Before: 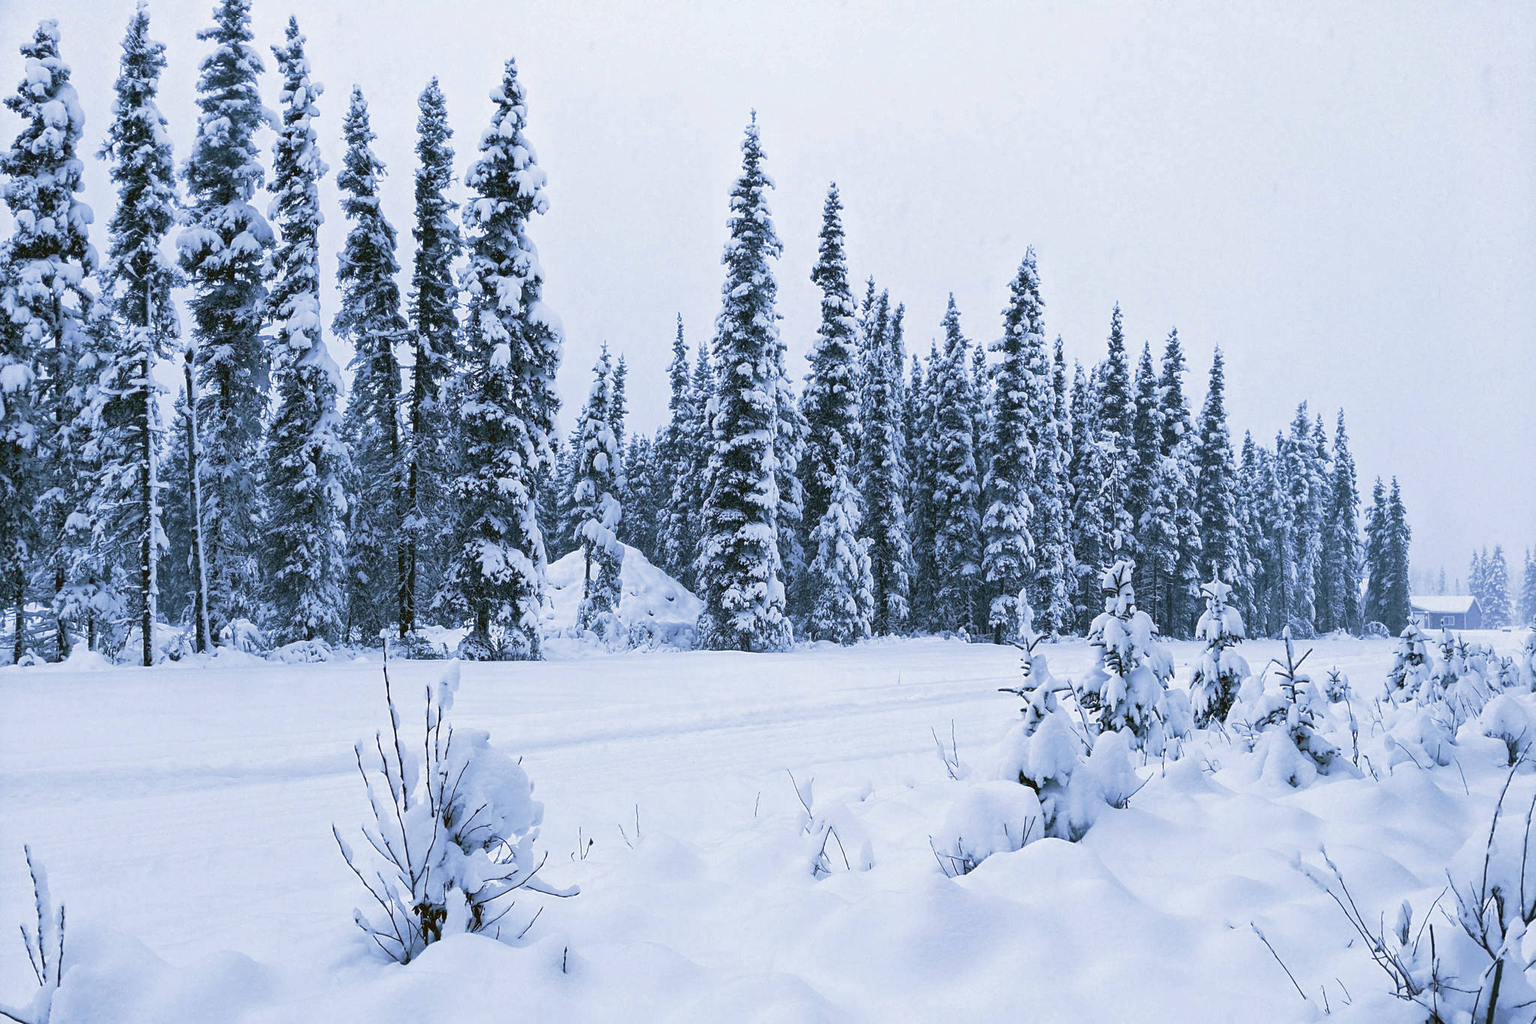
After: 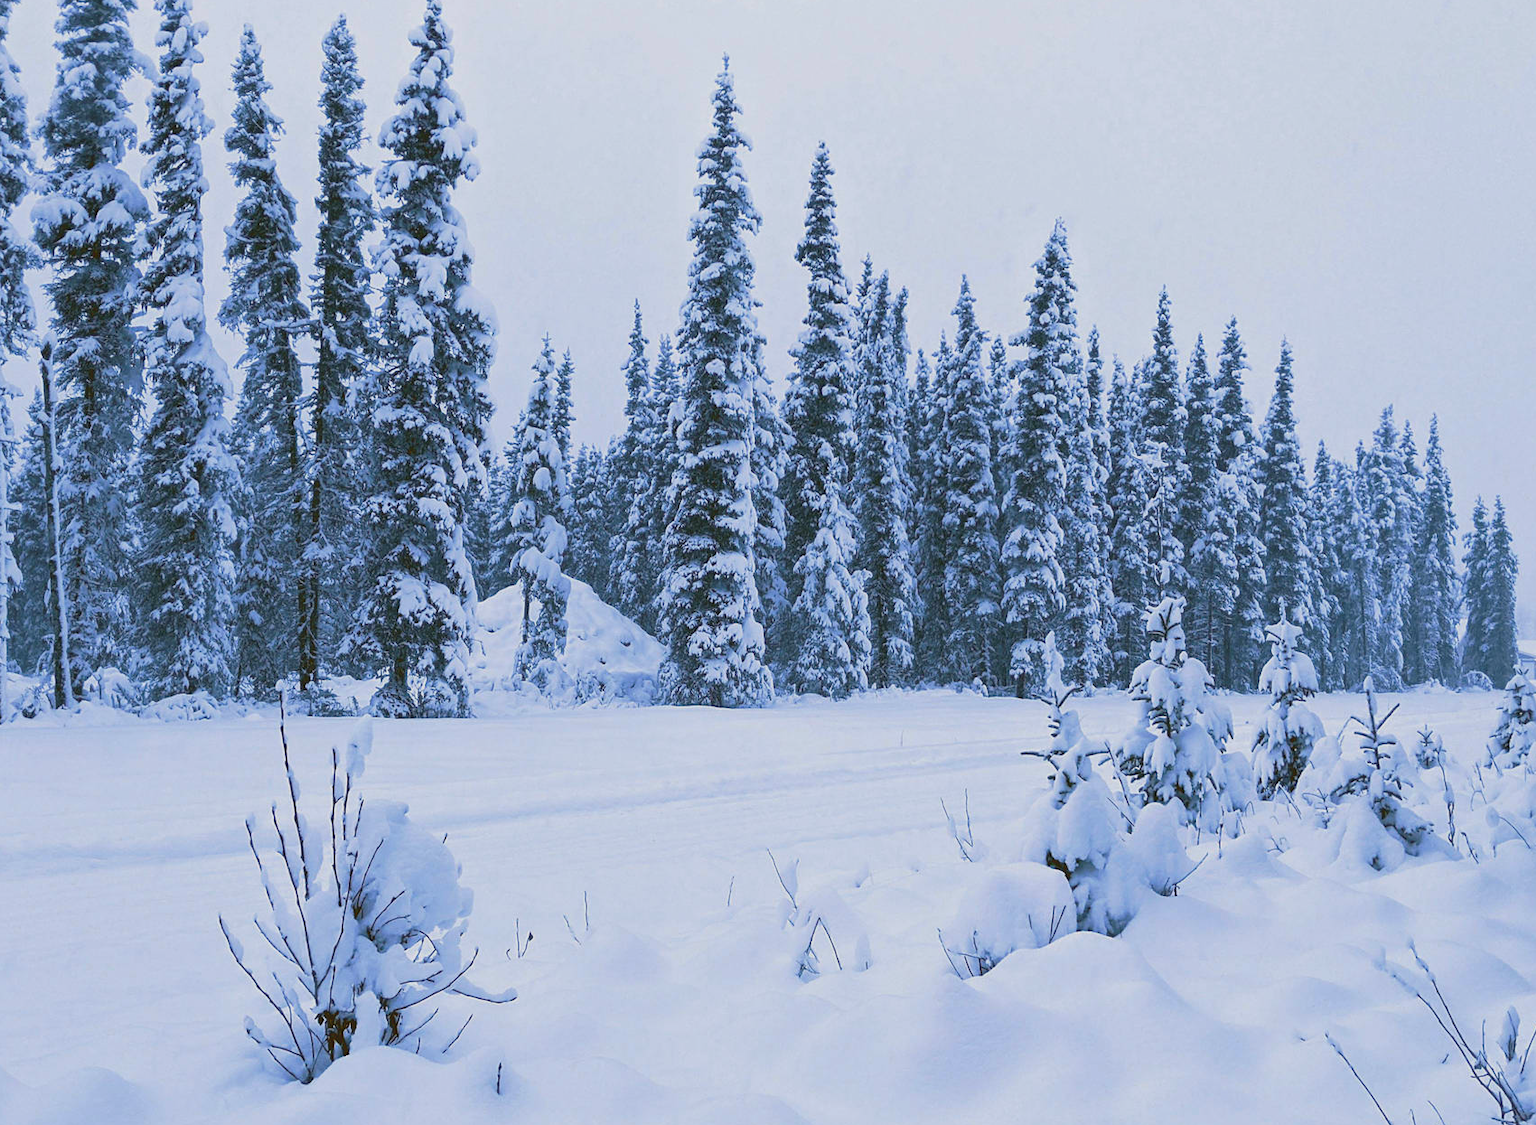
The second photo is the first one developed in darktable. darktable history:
color zones: curves: ch0 [(0.224, 0.526) (0.75, 0.5)]; ch1 [(0.055, 0.526) (0.224, 0.761) (0.377, 0.526) (0.75, 0.5)]
crop: left 9.818%, top 6.323%, right 7.161%, bottom 2.377%
contrast brightness saturation: contrast -0.174, saturation 0.189
